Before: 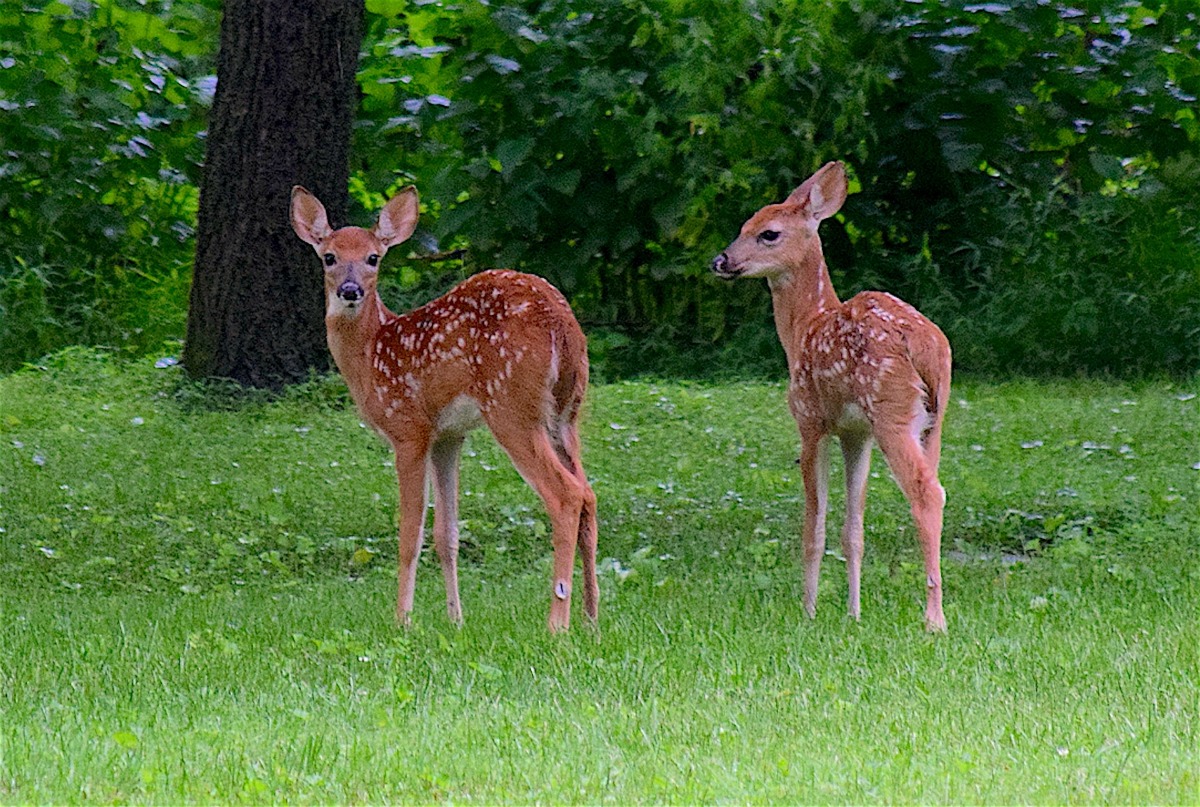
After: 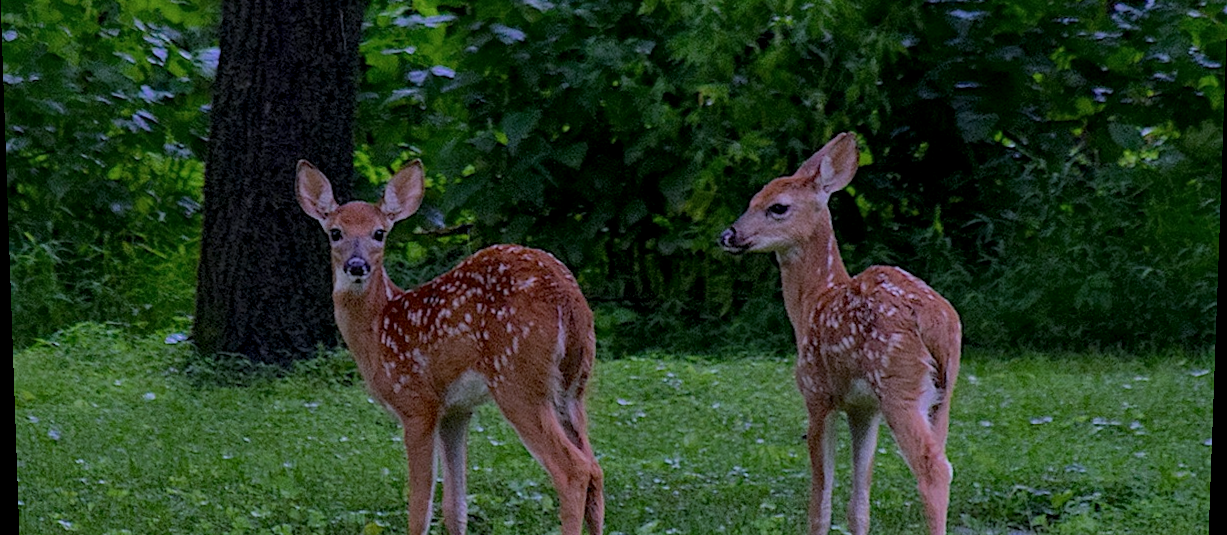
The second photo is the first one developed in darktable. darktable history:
crop and rotate: top 4.848%, bottom 29.503%
exposure: exposure -1 EV, compensate highlight preservation false
white balance: red 0.948, green 1.02, blue 1.176
local contrast: on, module defaults
rotate and perspective: lens shift (vertical) 0.048, lens shift (horizontal) -0.024, automatic cropping off
